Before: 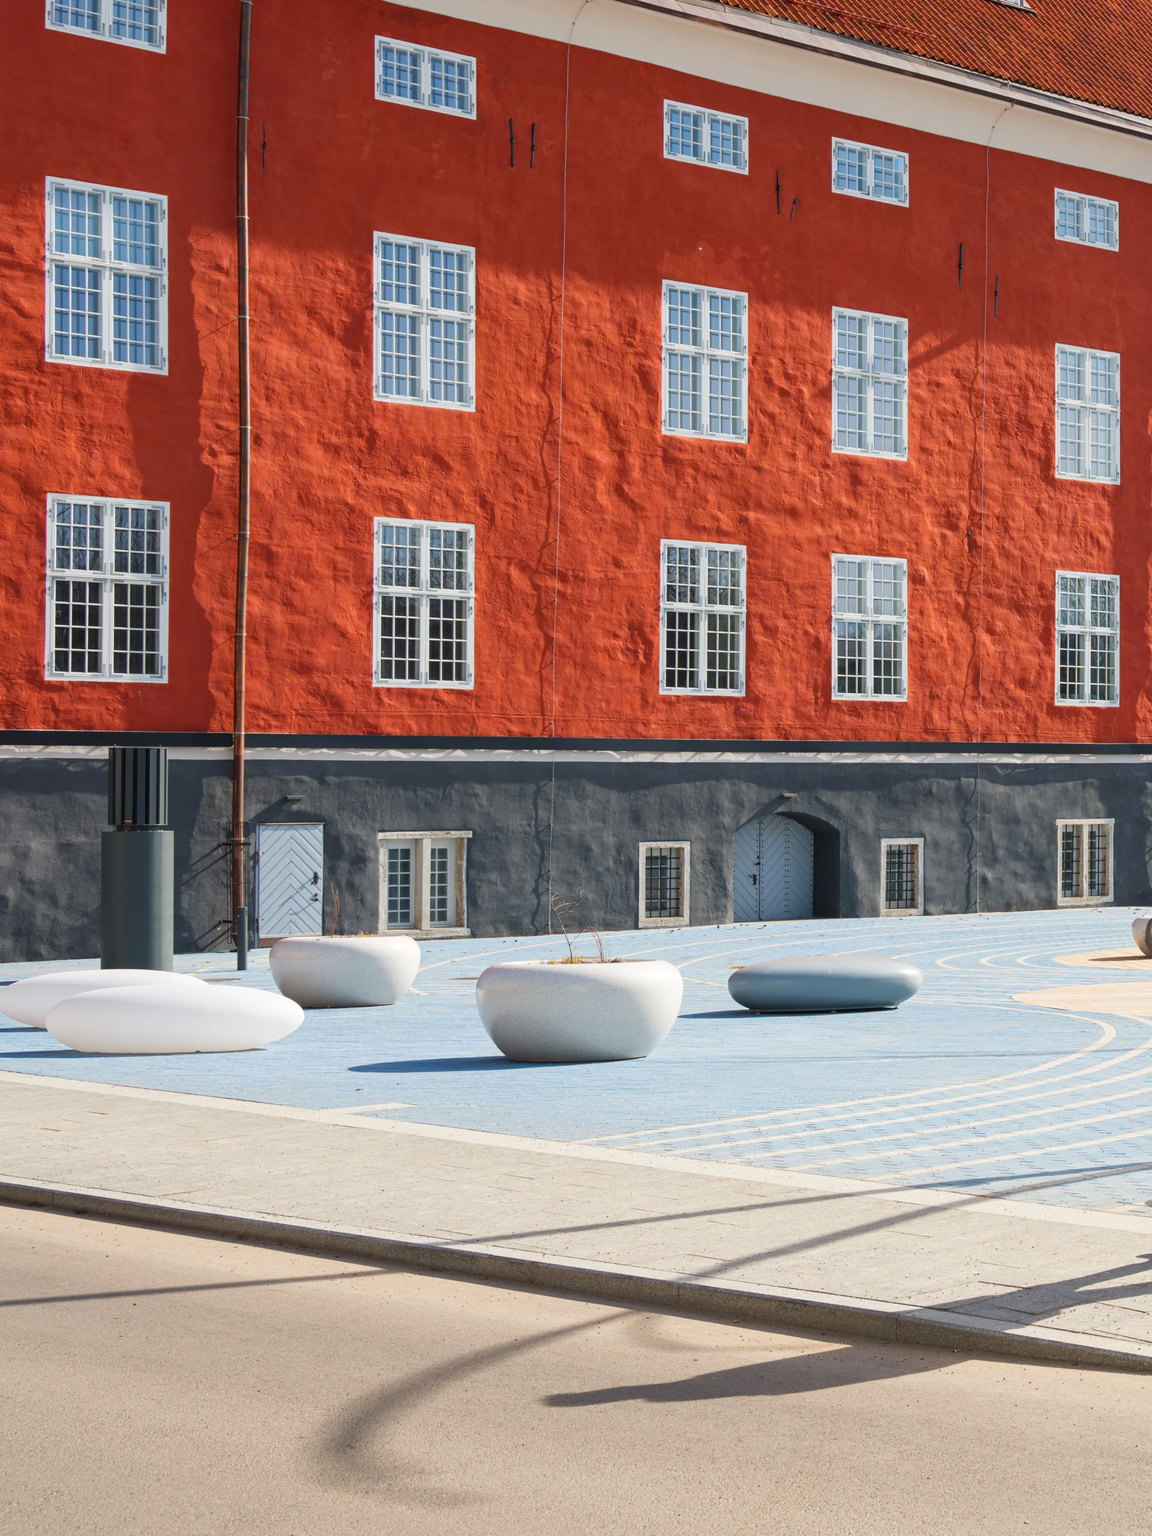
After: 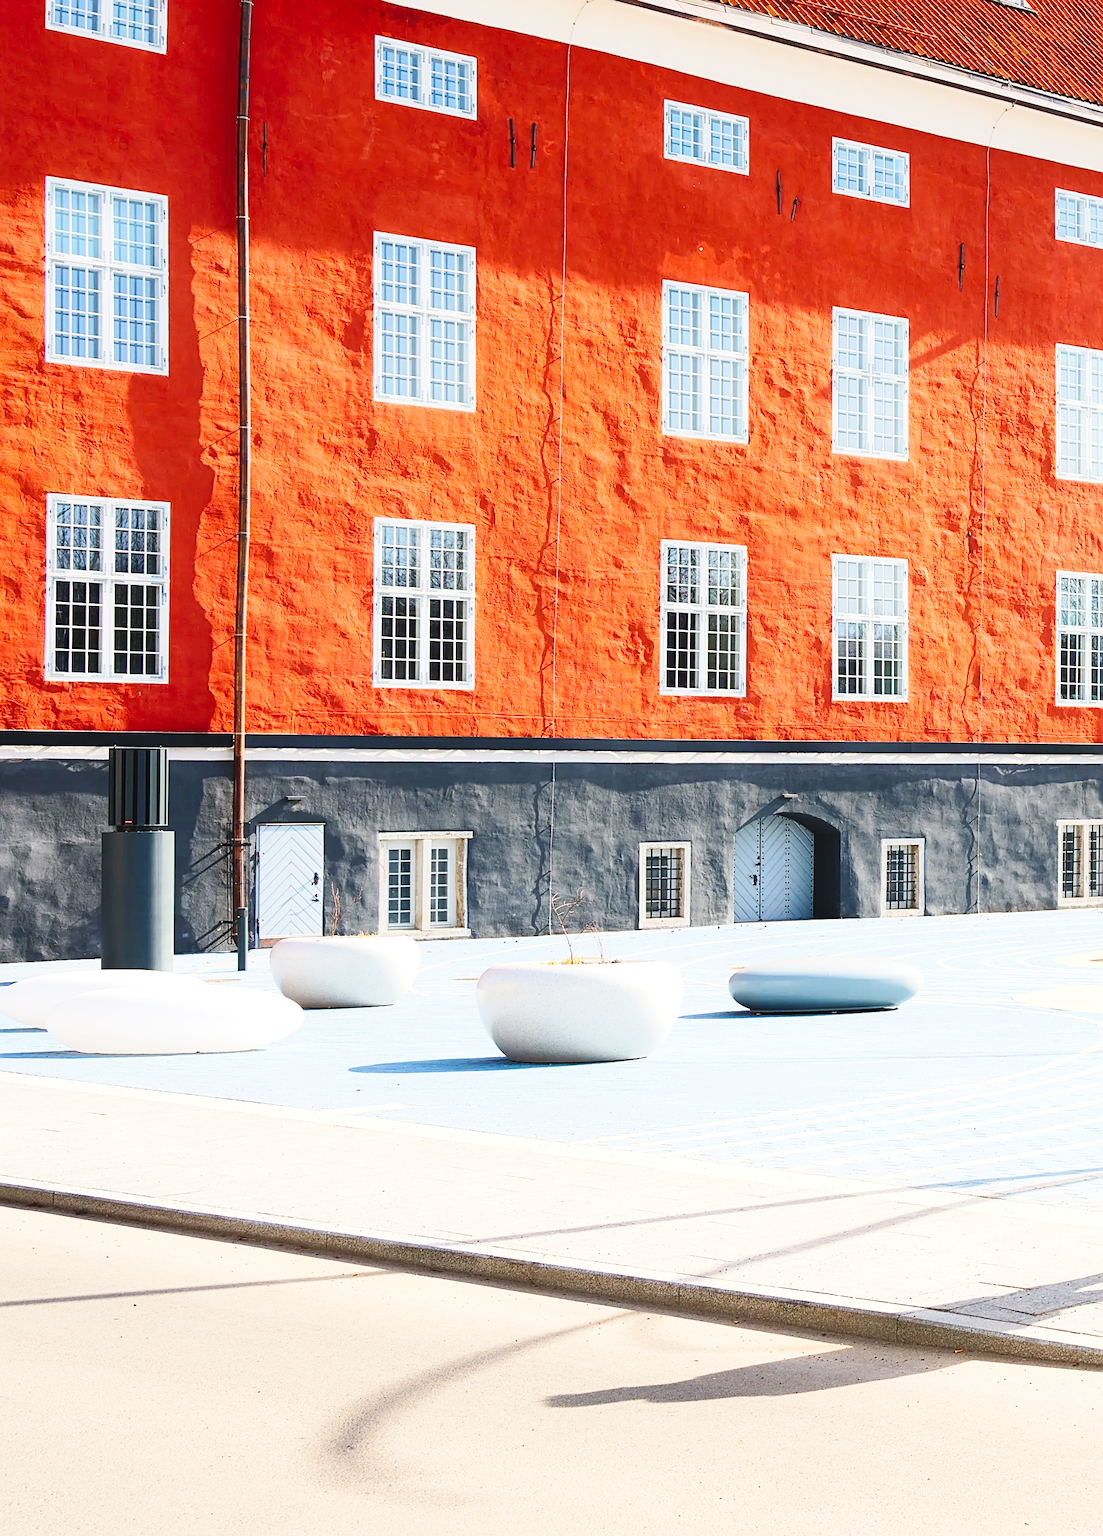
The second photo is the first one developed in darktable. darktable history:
crop: right 4.259%, bottom 0.03%
exposure: exposure 0.259 EV, compensate highlight preservation false
base curve: curves: ch0 [(0, 0) (0.036, 0.025) (0.121, 0.166) (0.206, 0.329) (0.605, 0.79) (1, 1)], preserve colors none
sharpen: on, module defaults
contrast equalizer: y [[0.5, 0.486, 0.447, 0.446, 0.489, 0.5], [0.5 ×6], [0.5 ×6], [0 ×6], [0 ×6]]
tone equalizer: -8 EV 0.009 EV, -7 EV -0.008 EV, -6 EV 0.033 EV, -5 EV 0.032 EV, -4 EV 0.246 EV, -3 EV 0.625 EV, -2 EV 0.58 EV, -1 EV 0.175 EV, +0 EV 0.037 EV, edges refinement/feathering 500, mask exposure compensation -1.57 EV, preserve details no
